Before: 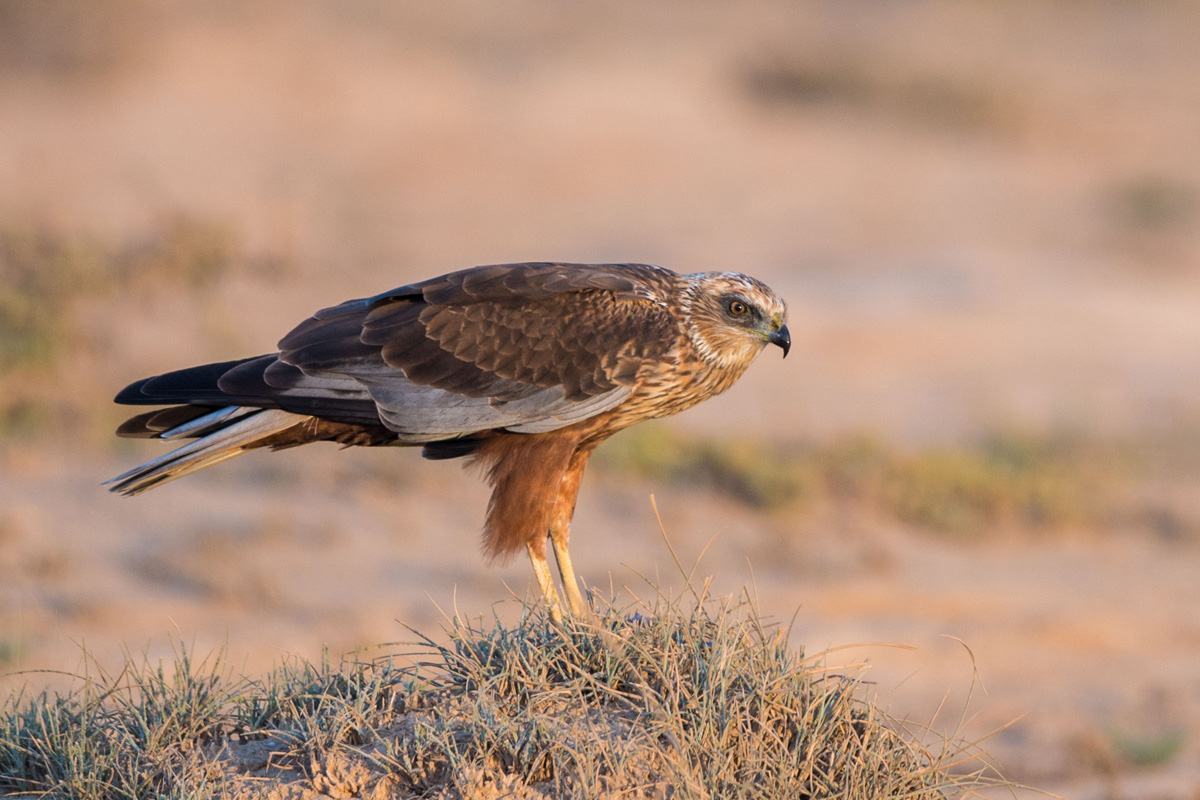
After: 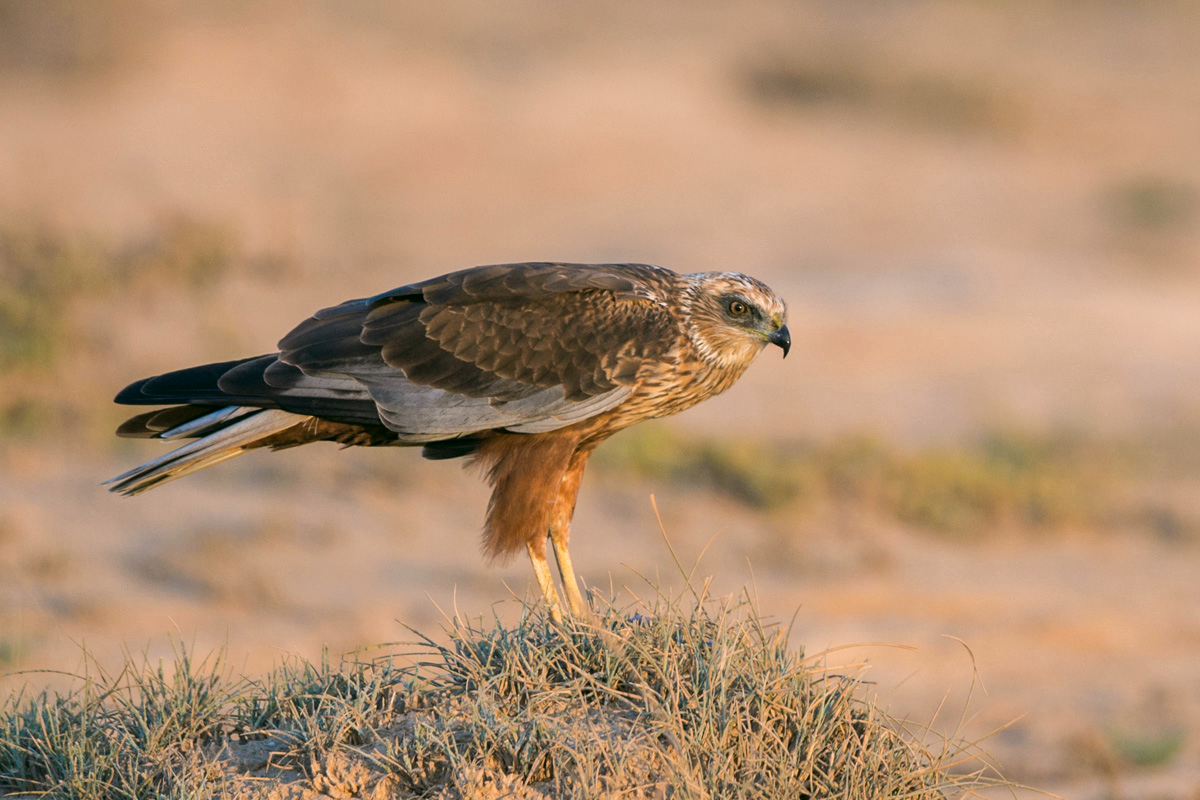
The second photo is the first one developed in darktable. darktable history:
color correction: highlights a* 4.12, highlights b* 4.94, shadows a* -8.04, shadows b* 4.68
